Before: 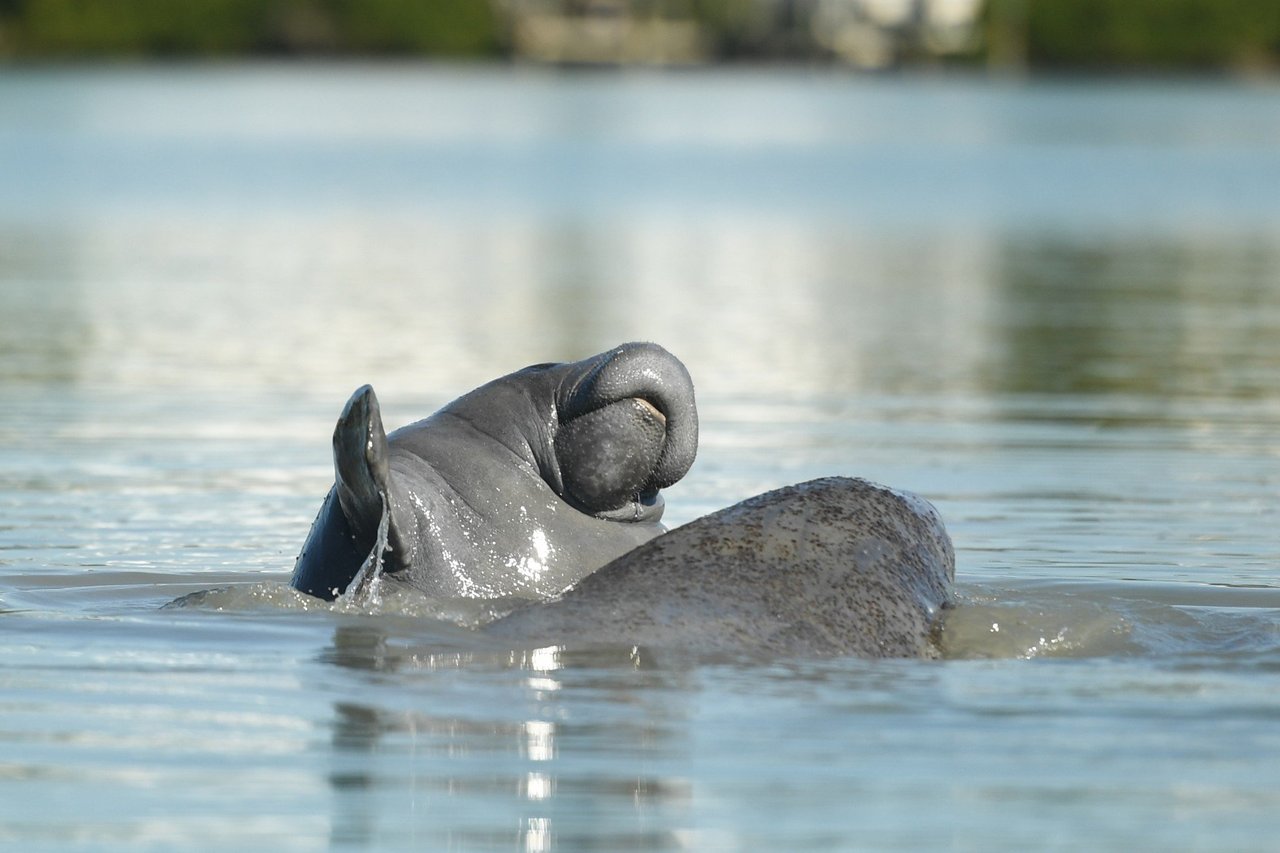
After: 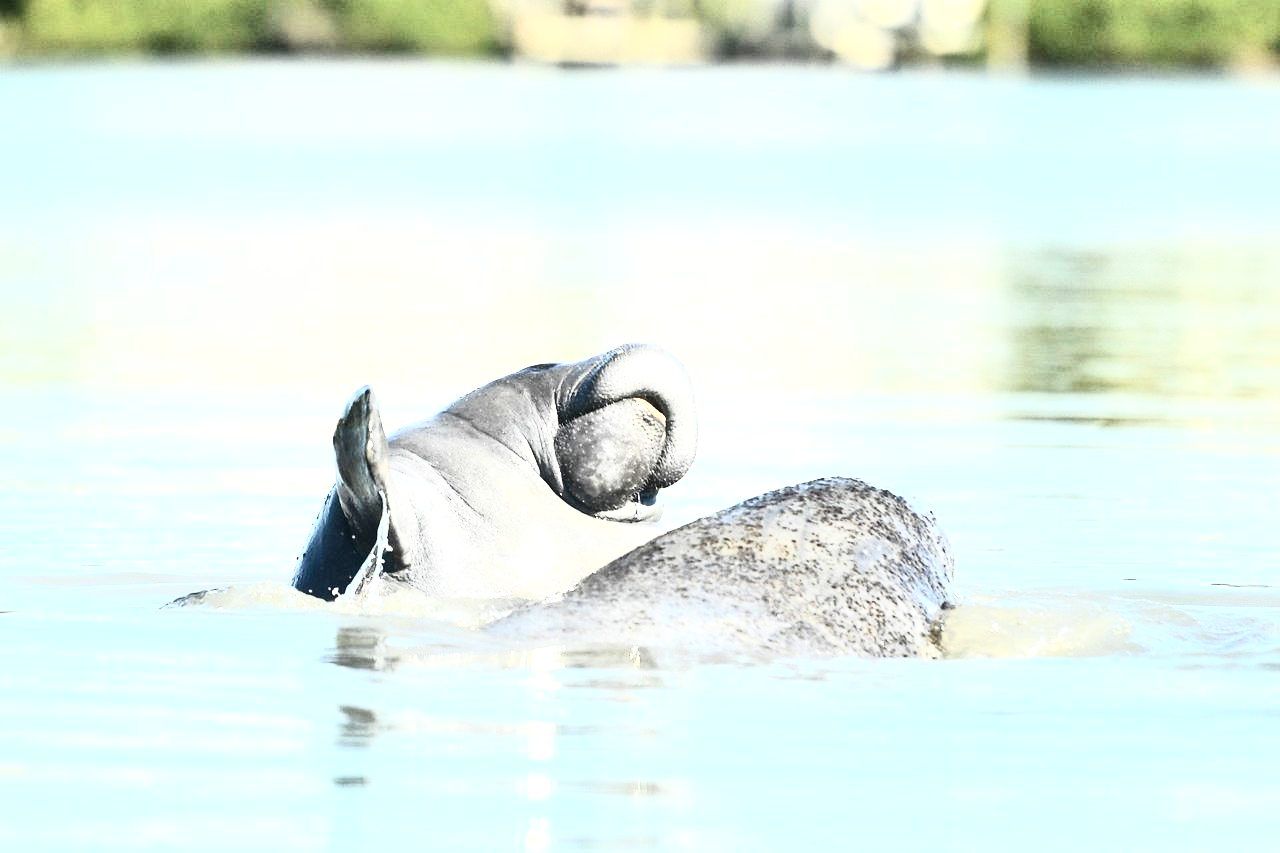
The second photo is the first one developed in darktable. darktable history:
tone equalizer: -7 EV 0.15 EV, -6 EV 0.6 EV, -5 EV 1.15 EV, -4 EV 1.33 EV, -3 EV 1.15 EV, -2 EV 0.6 EV, -1 EV 0.15 EV, mask exposure compensation -0.5 EV
contrast brightness saturation: contrast 0.93, brightness 0.2
local contrast: mode bilateral grid, contrast 20, coarseness 100, detail 150%, midtone range 0.2
exposure: exposure 0.943 EV, compensate highlight preservation false
